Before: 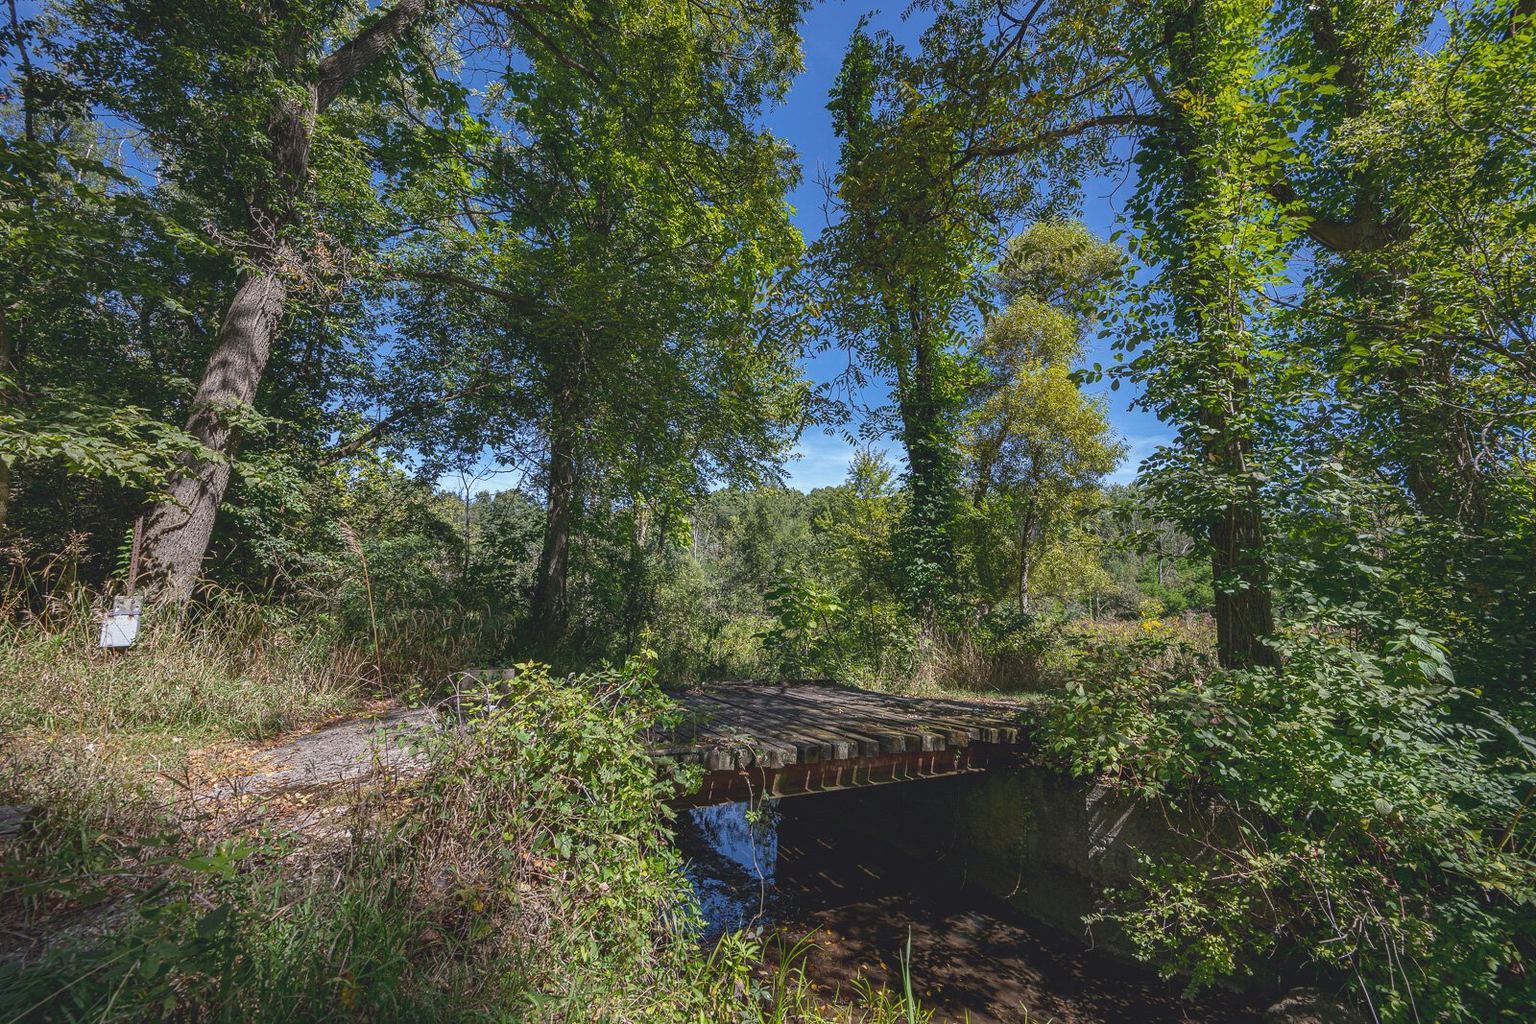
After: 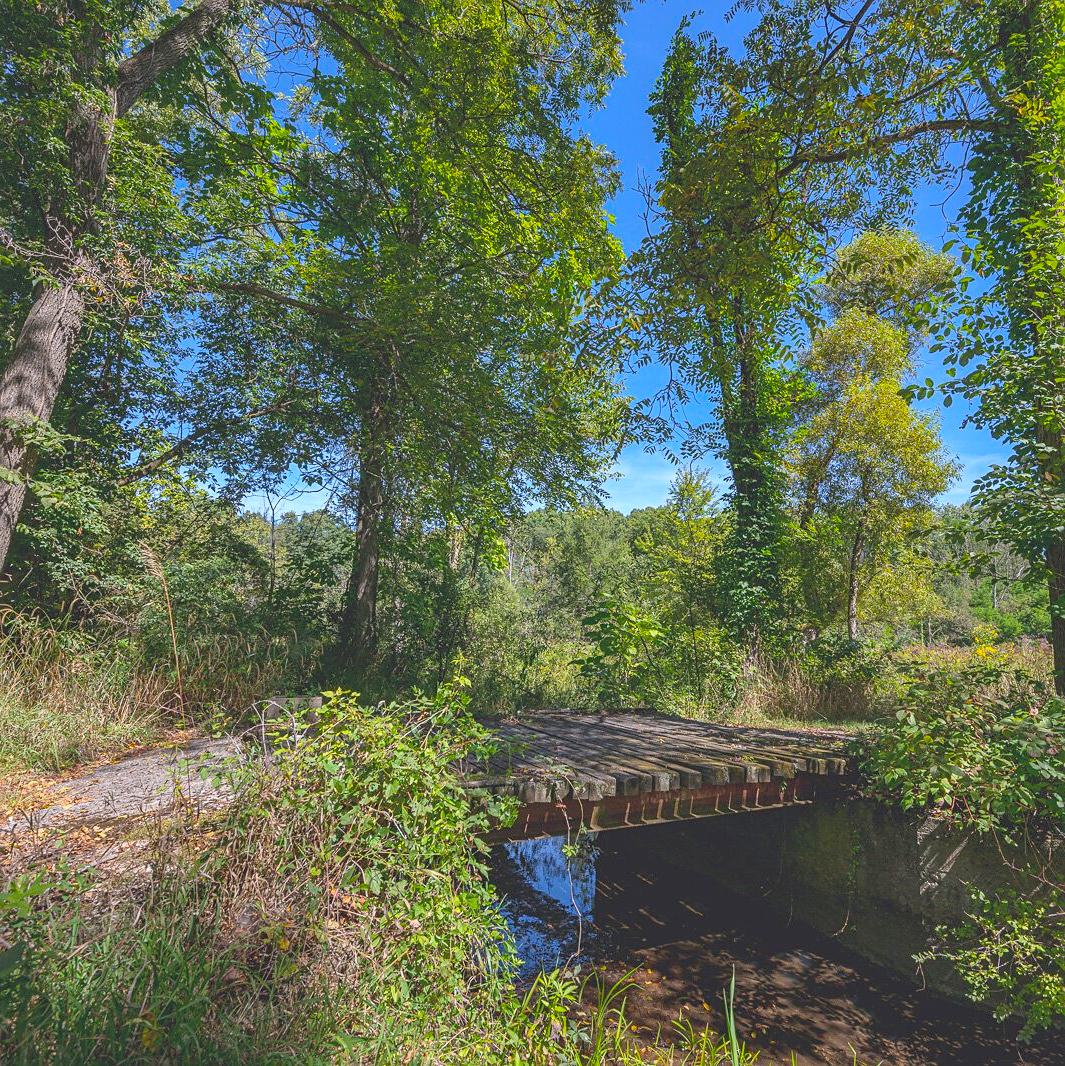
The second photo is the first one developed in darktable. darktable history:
sharpen: amount 0.214
color correction: highlights b* -0.023, saturation 1.32
contrast brightness saturation: brightness 0.154
crop and rotate: left 13.452%, right 19.927%
